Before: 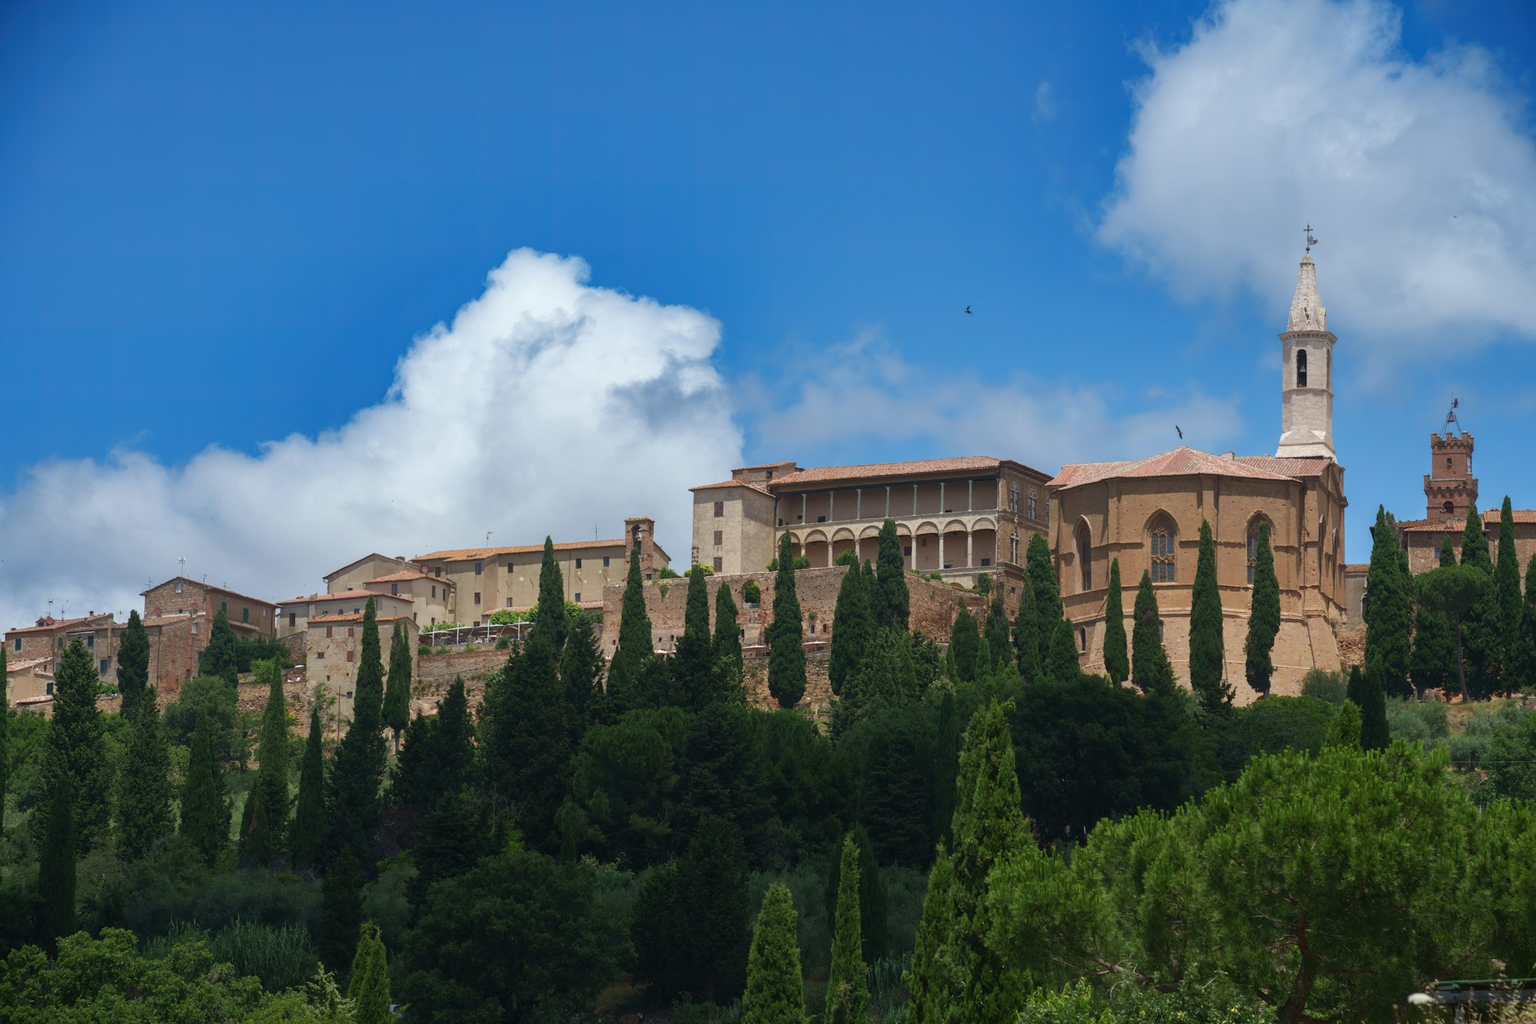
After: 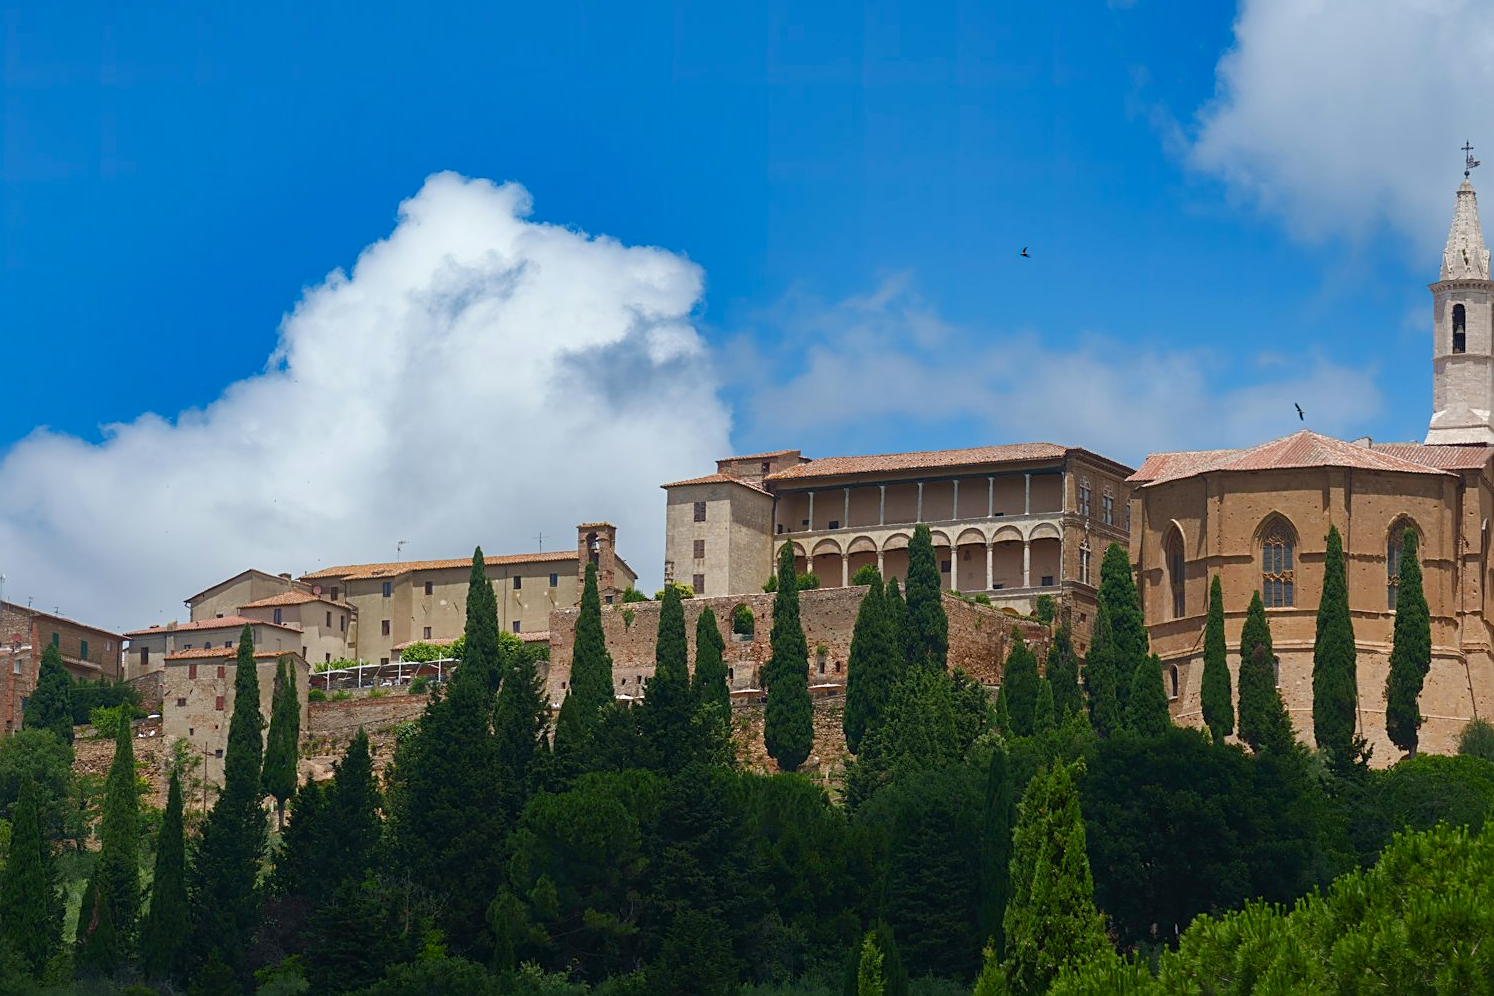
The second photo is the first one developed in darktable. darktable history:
crop and rotate: left 11.831%, top 11.346%, right 13.429%, bottom 13.899%
color balance rgb: perceptual saturation grading › global saturation 20%, perceptual saturation grading › highlights -25%, perceptual saturation grading › shadows 25%
color correction: highlights a* -0.137, highlights b* 0.137
sharpen: on, module defaults
